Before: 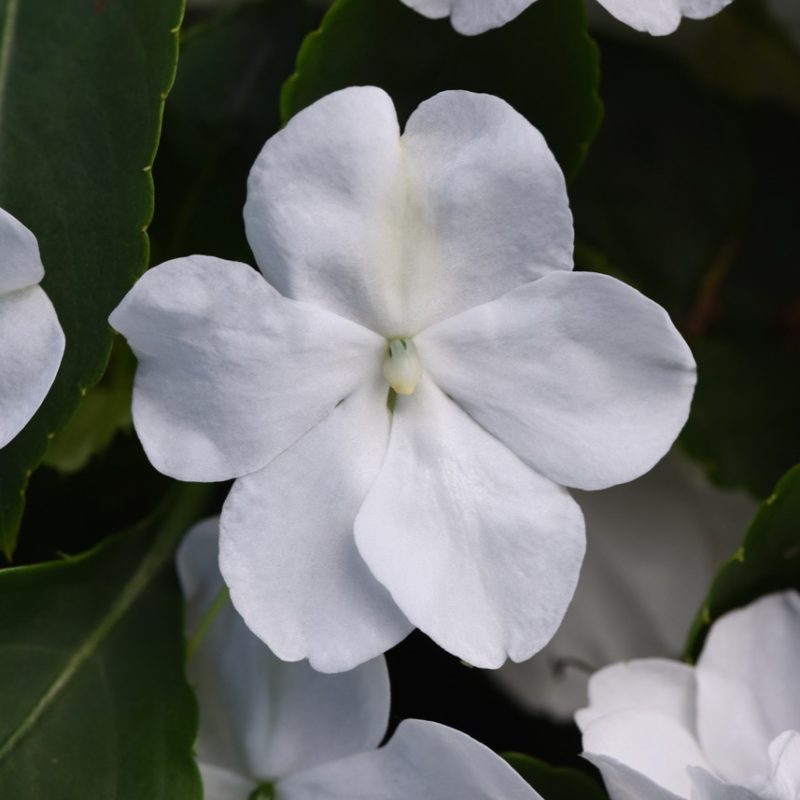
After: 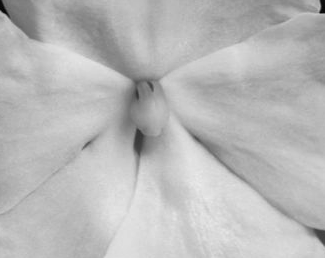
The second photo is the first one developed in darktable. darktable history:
crop: left 31.722%, top 32.358%, right 27.597%, bottom 35.267%
local contrast: mode bilateral grid, contrast 20, coarseness 50, detail 132%, midtone range 0.2
color calibration: output gray [0.253, 0.26, 0.487, 0], x 0.353, y 0.367, temperature 4719.29 K
